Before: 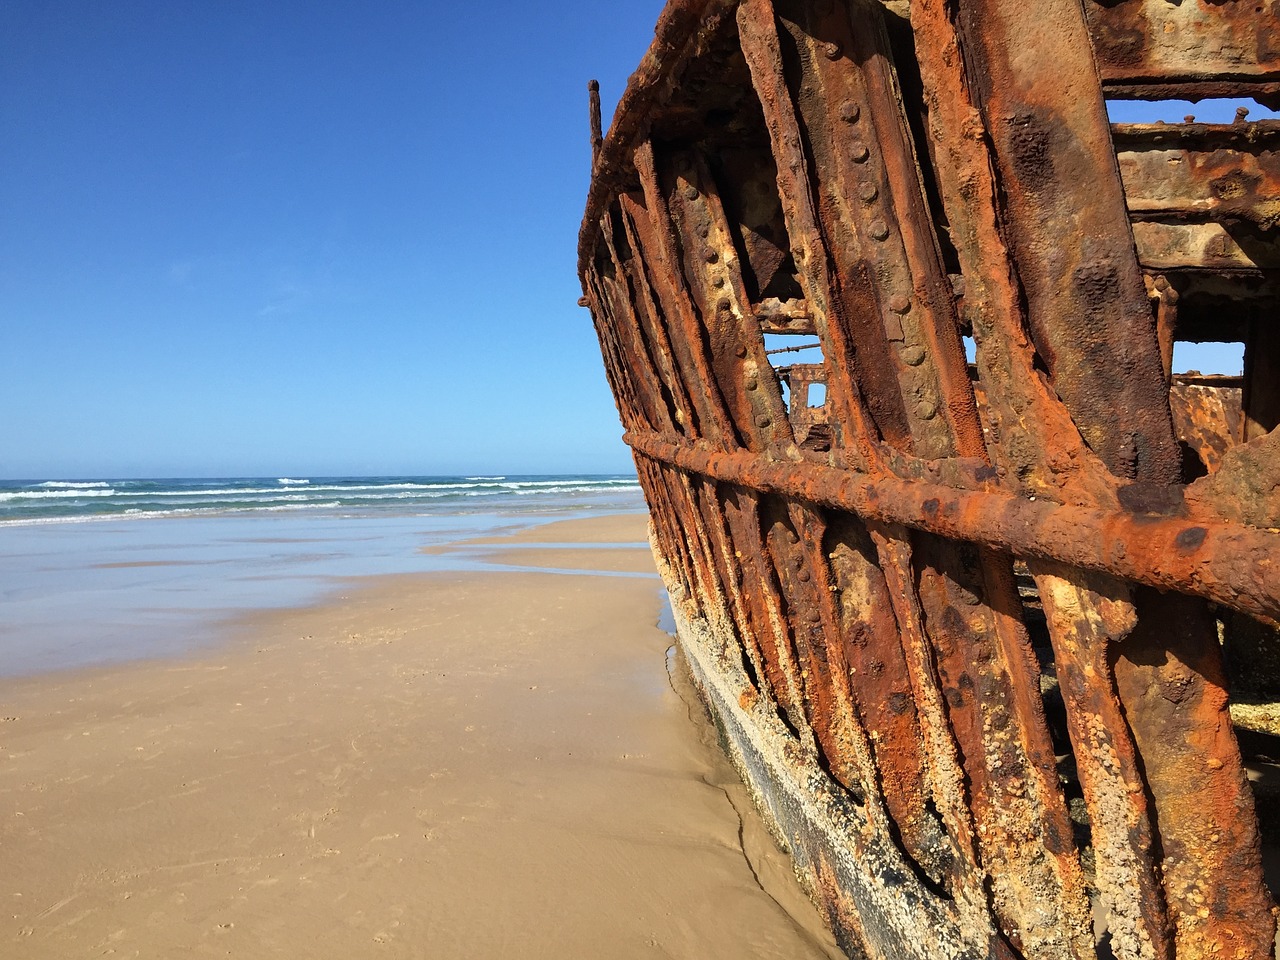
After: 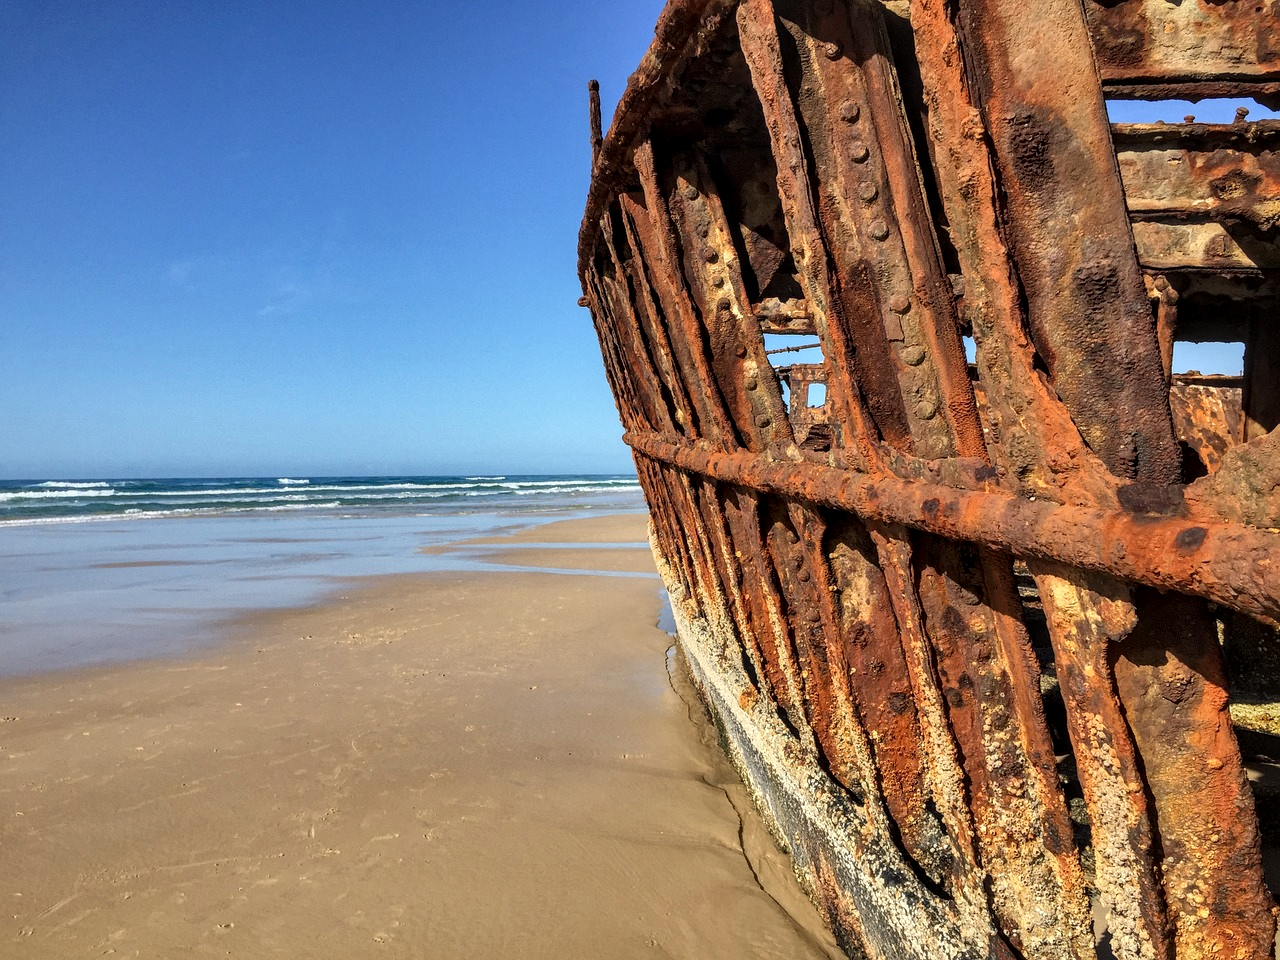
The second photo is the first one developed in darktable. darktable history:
shadows and highlights: white point adjustment 0.063, soften with gaussian
local contrast: detail 160%
contrast brightness saturation: contrast -0.124
